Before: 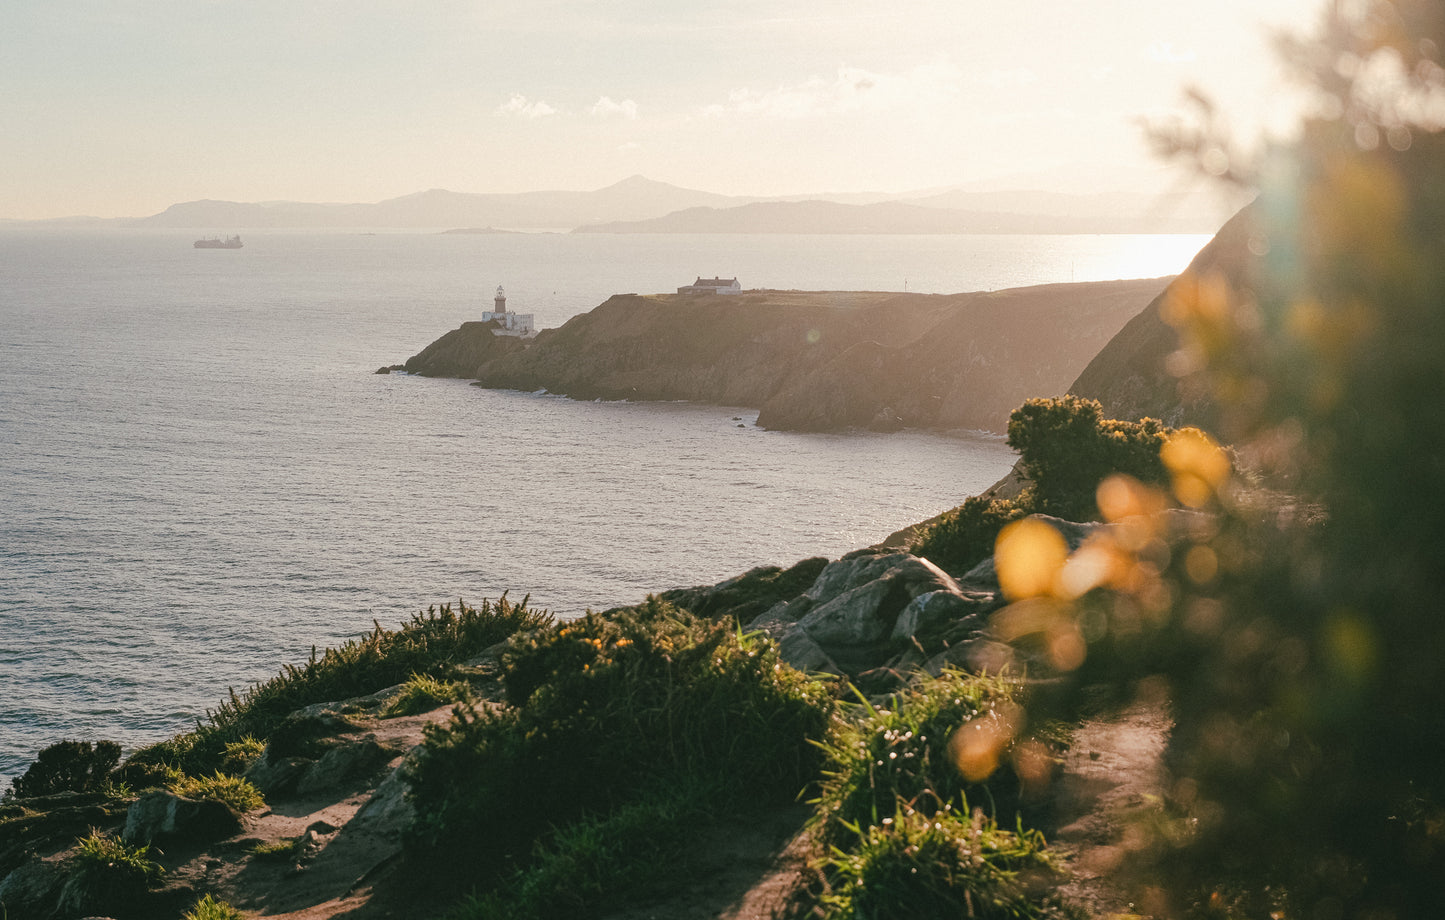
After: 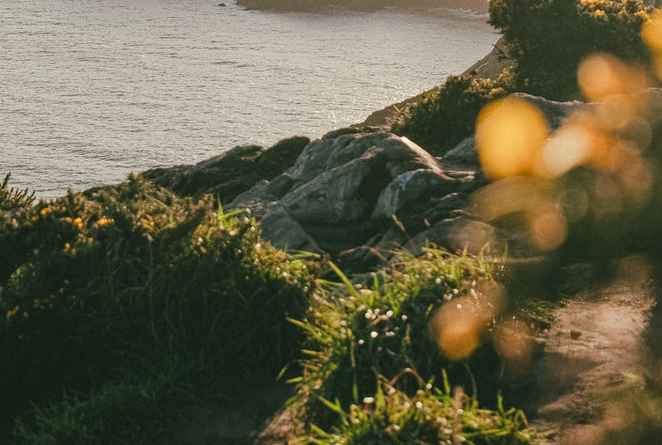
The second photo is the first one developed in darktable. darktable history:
color correction: highlights a* -2.68, highlights b* 2.57
split-toning: shadows › saturation 0.61, highlights › saturation 0.58, balance -28.74, compress 87.36%
crop: left 35.976%, top 45.819%, right 18.162%, bottom 5.807%
